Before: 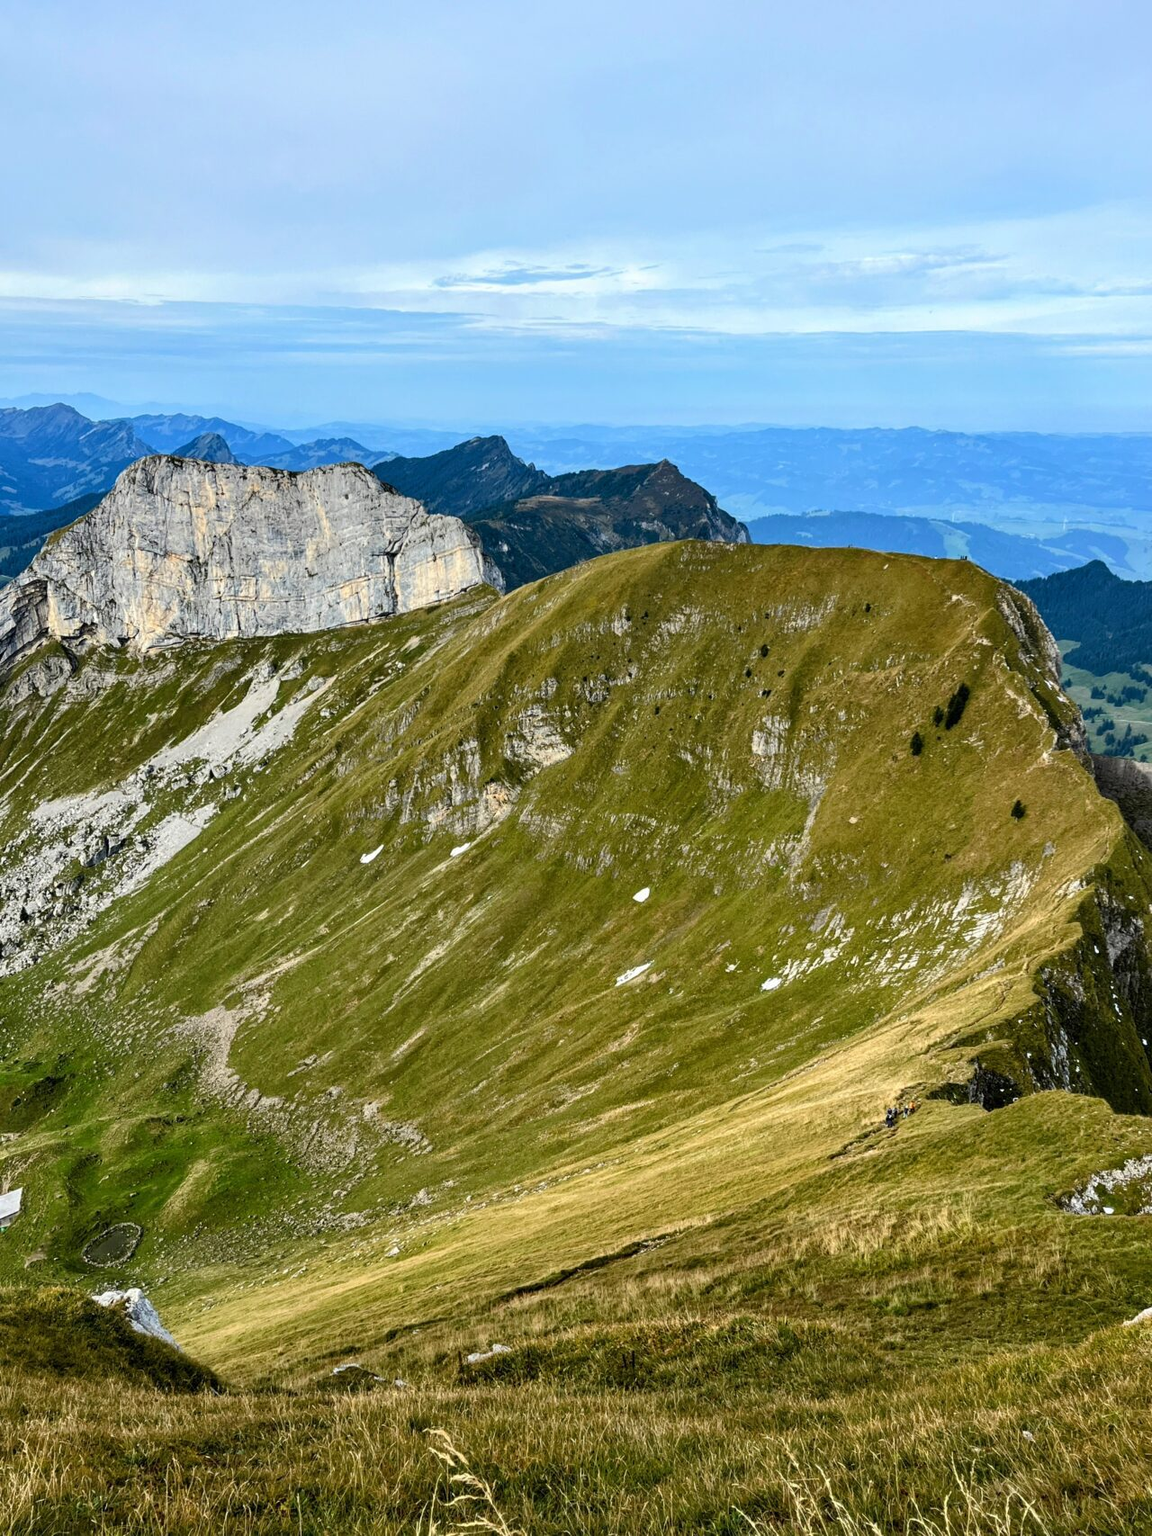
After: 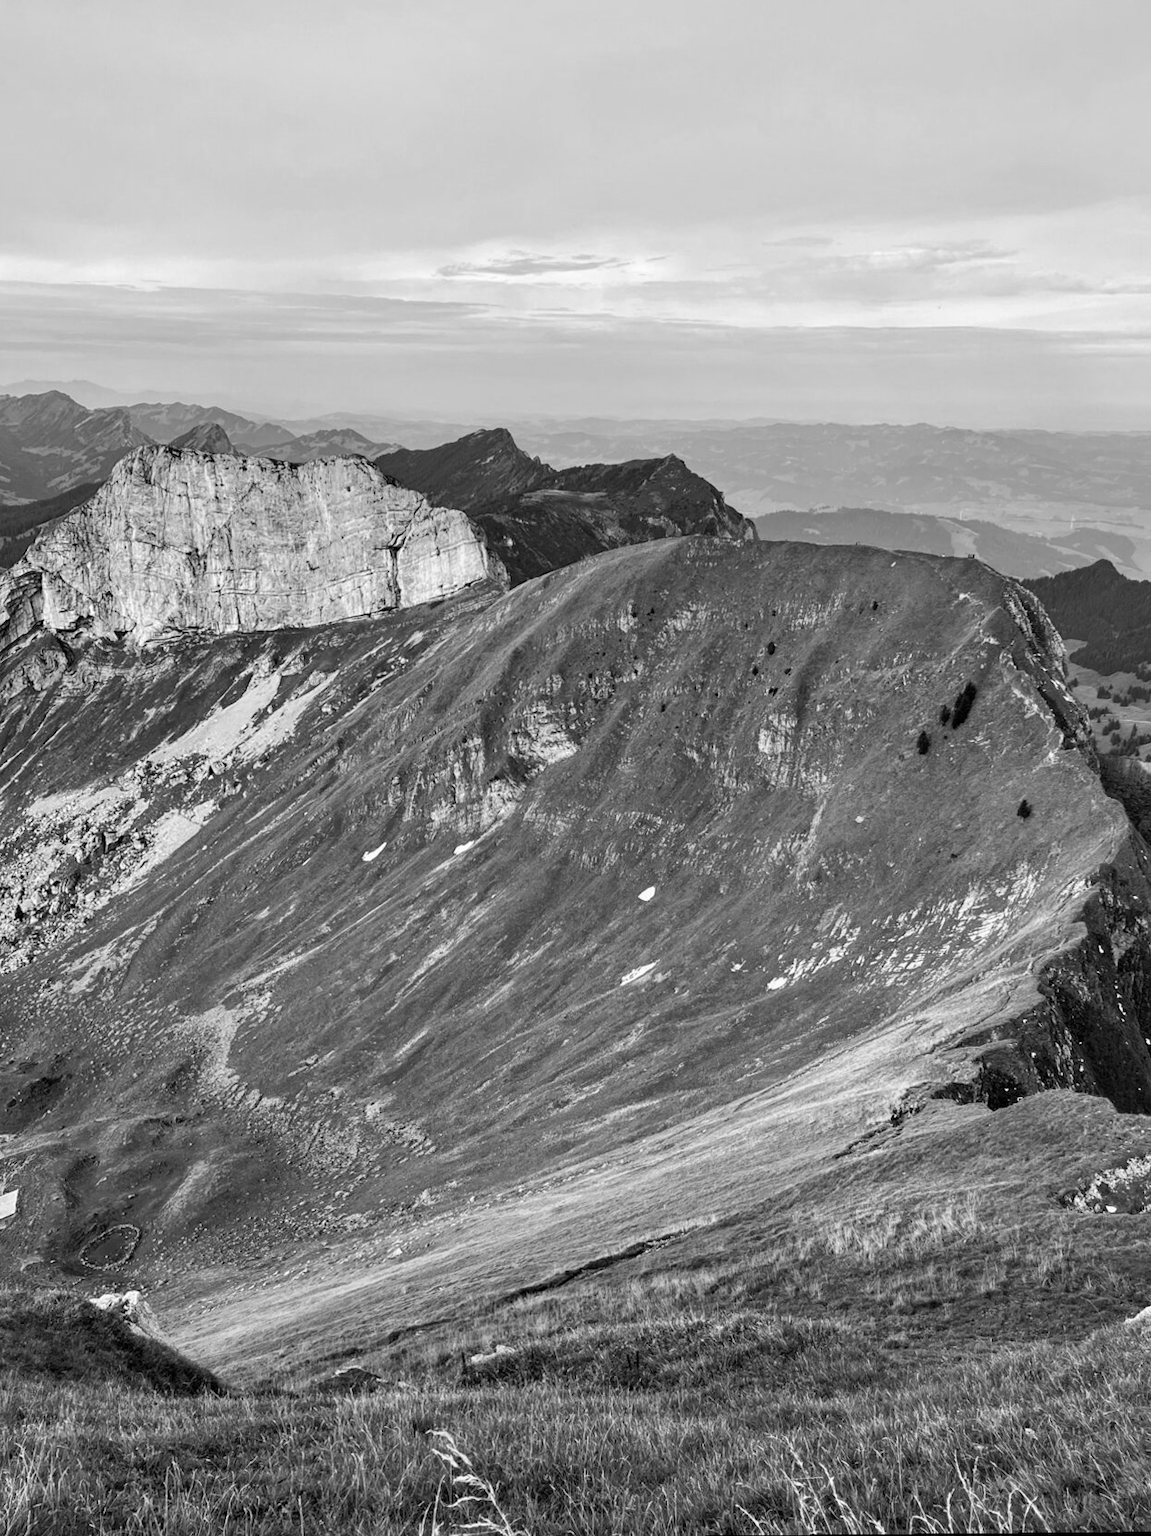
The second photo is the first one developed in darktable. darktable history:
monochrome: on, module defaults
rotate and perspective: rotation 0.174°, lens shift (vertical) 0.013, lens shift (horizontal) 0.019, shear 0.001, automatic cropping original format, crop left 0.007, crop right 0.991, crop top 0.016, crop bottom 0.997
